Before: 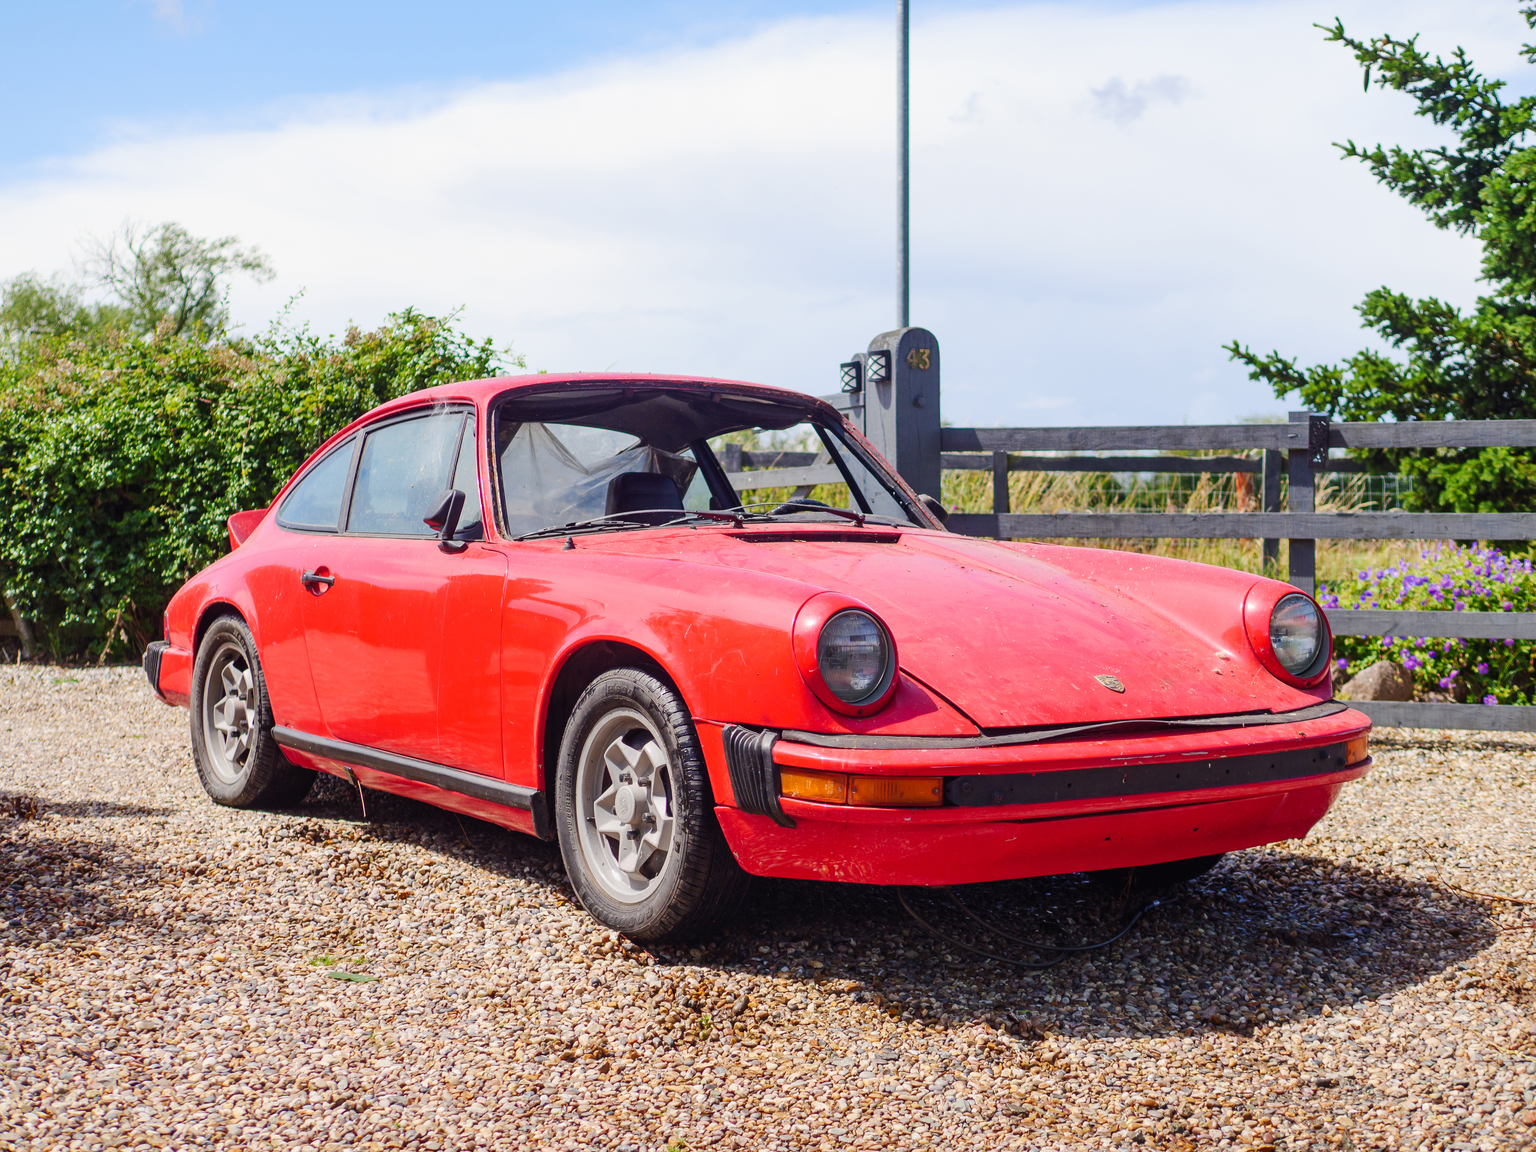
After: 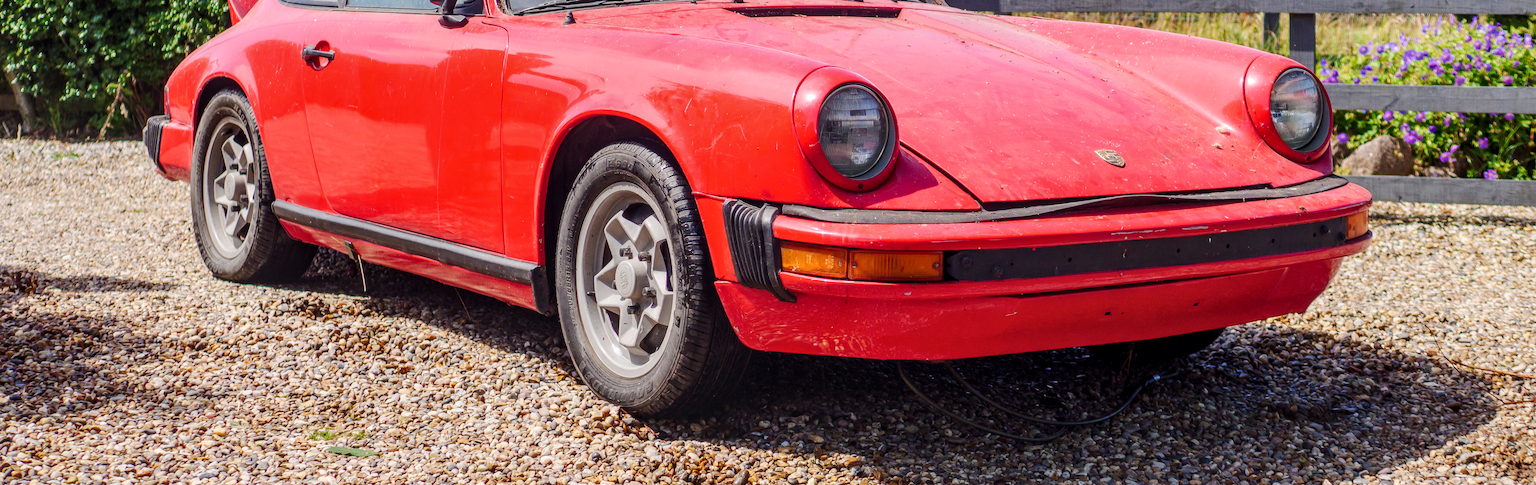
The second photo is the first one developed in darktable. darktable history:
crop: top 45.646%, bottom 12.171%
local contrast: on, module defaults
